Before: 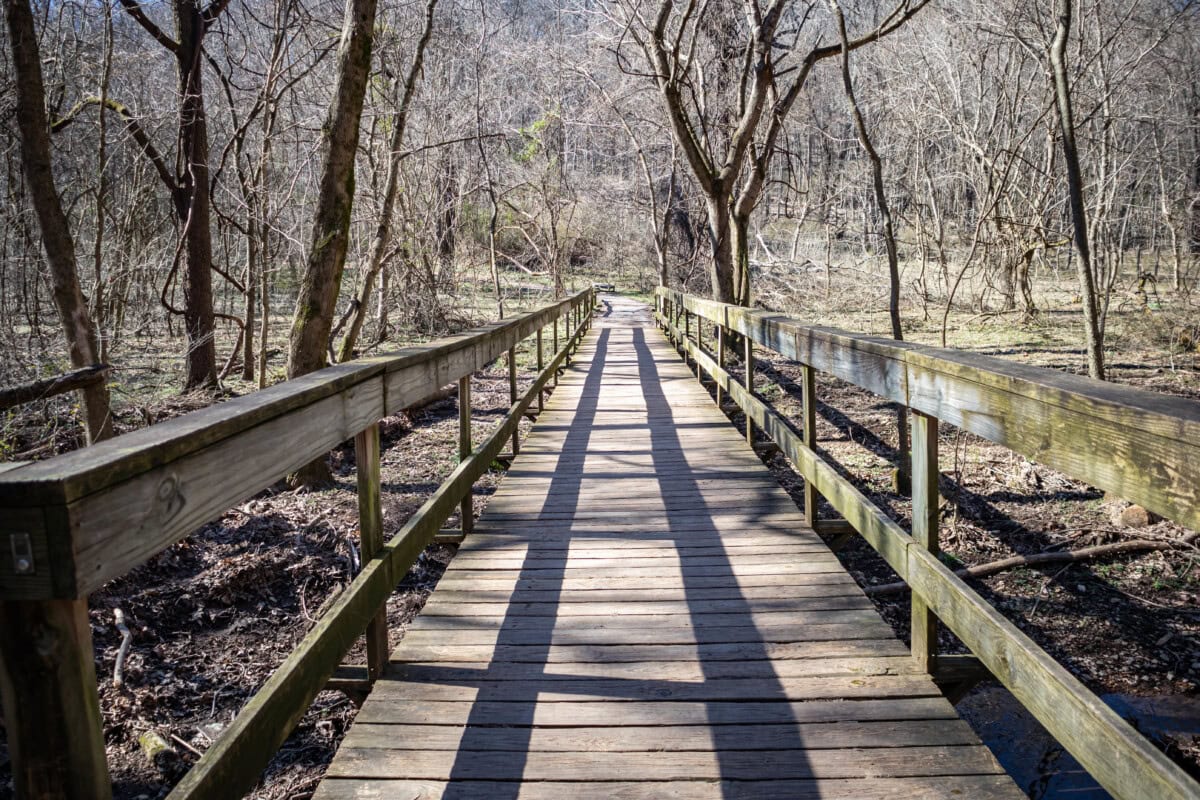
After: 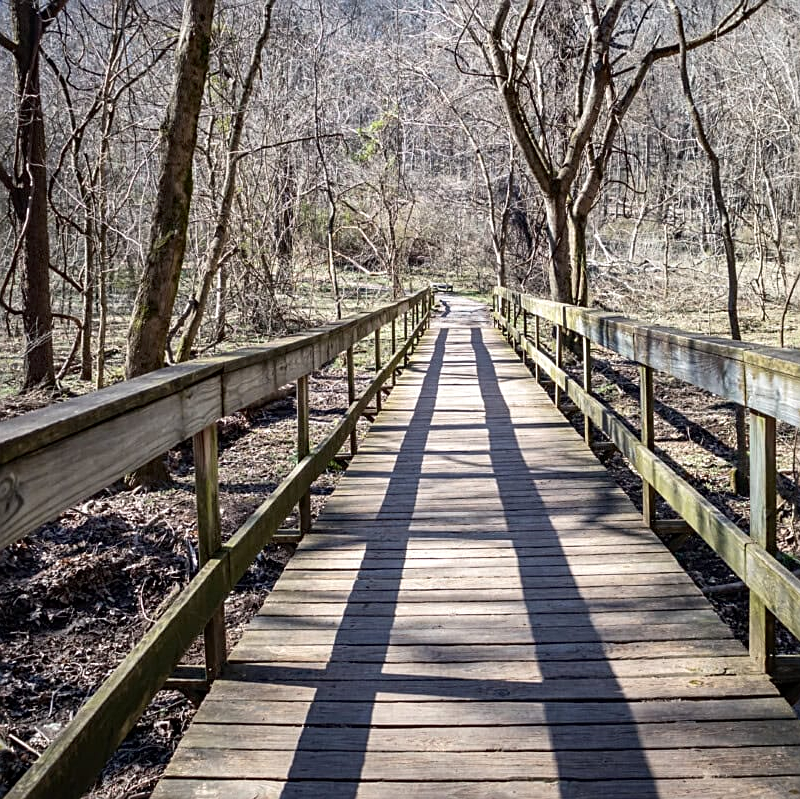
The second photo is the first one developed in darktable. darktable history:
local contrast: mode bilateral grid, contrast 20, coarseness 50, detail 120%, midtone range 0.2
sharpen: amount 0.478
crop and rotate: left 13.537%, right 19.796%
